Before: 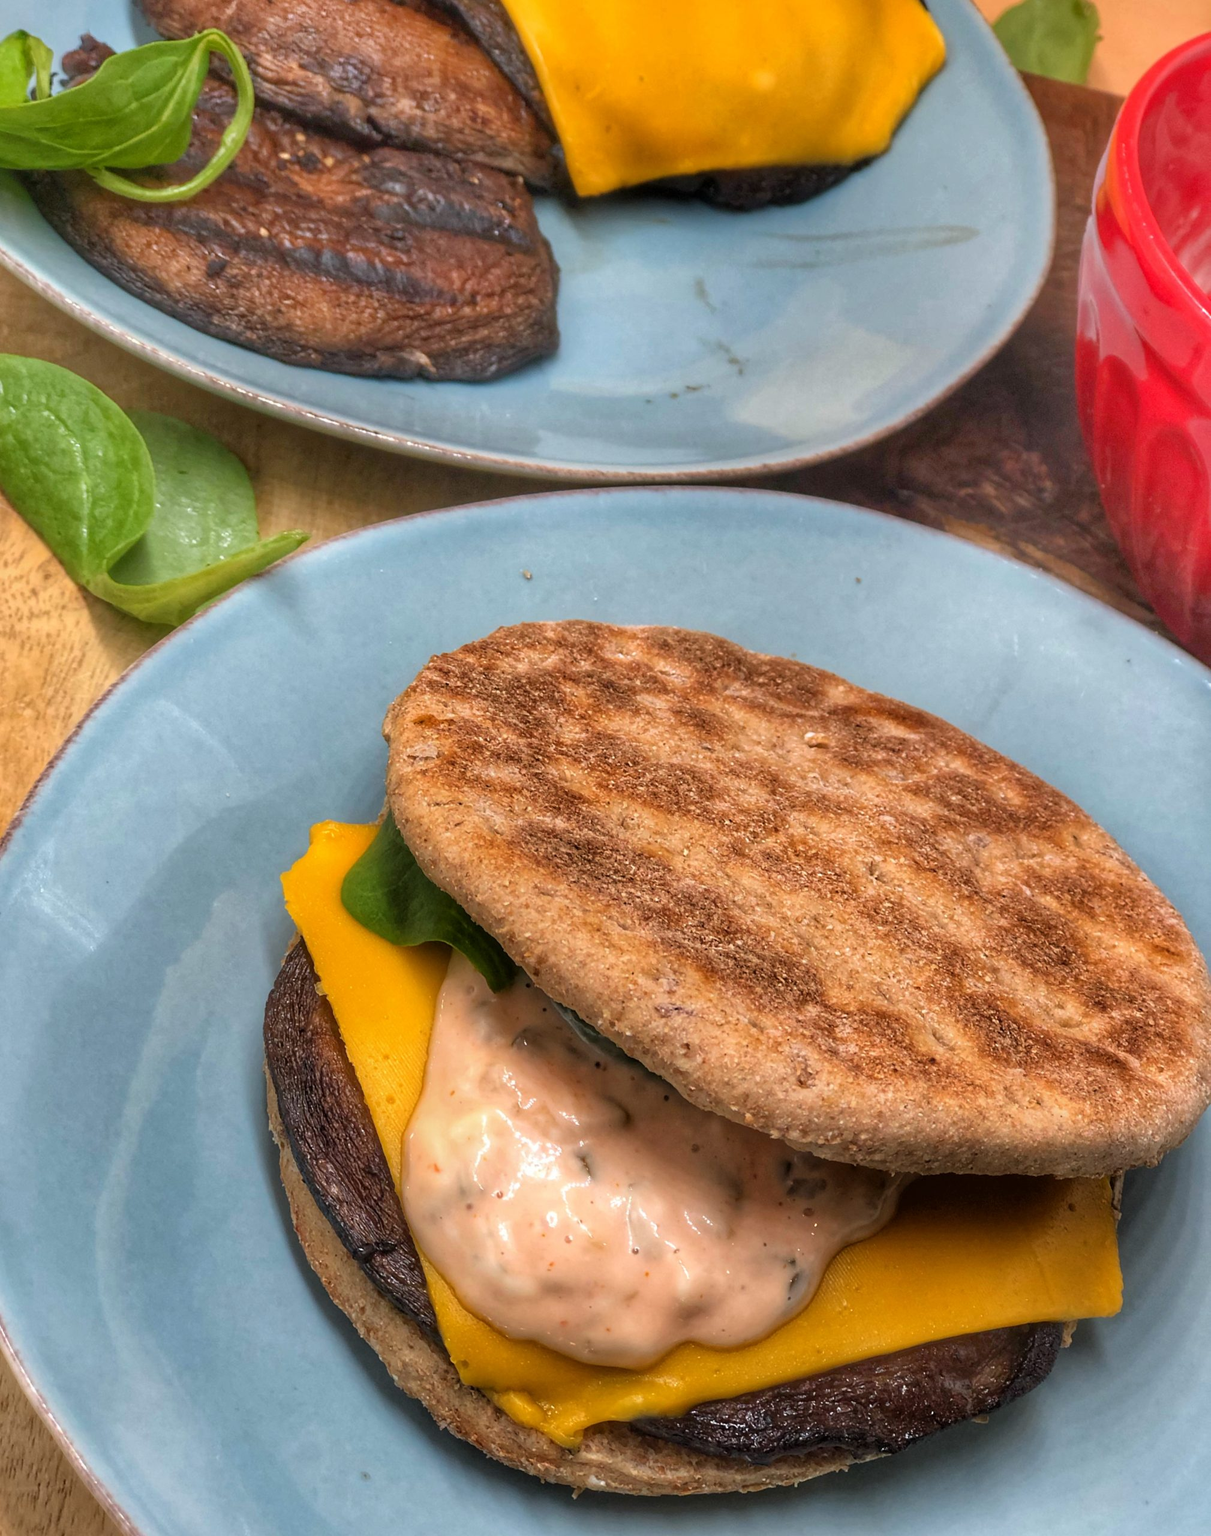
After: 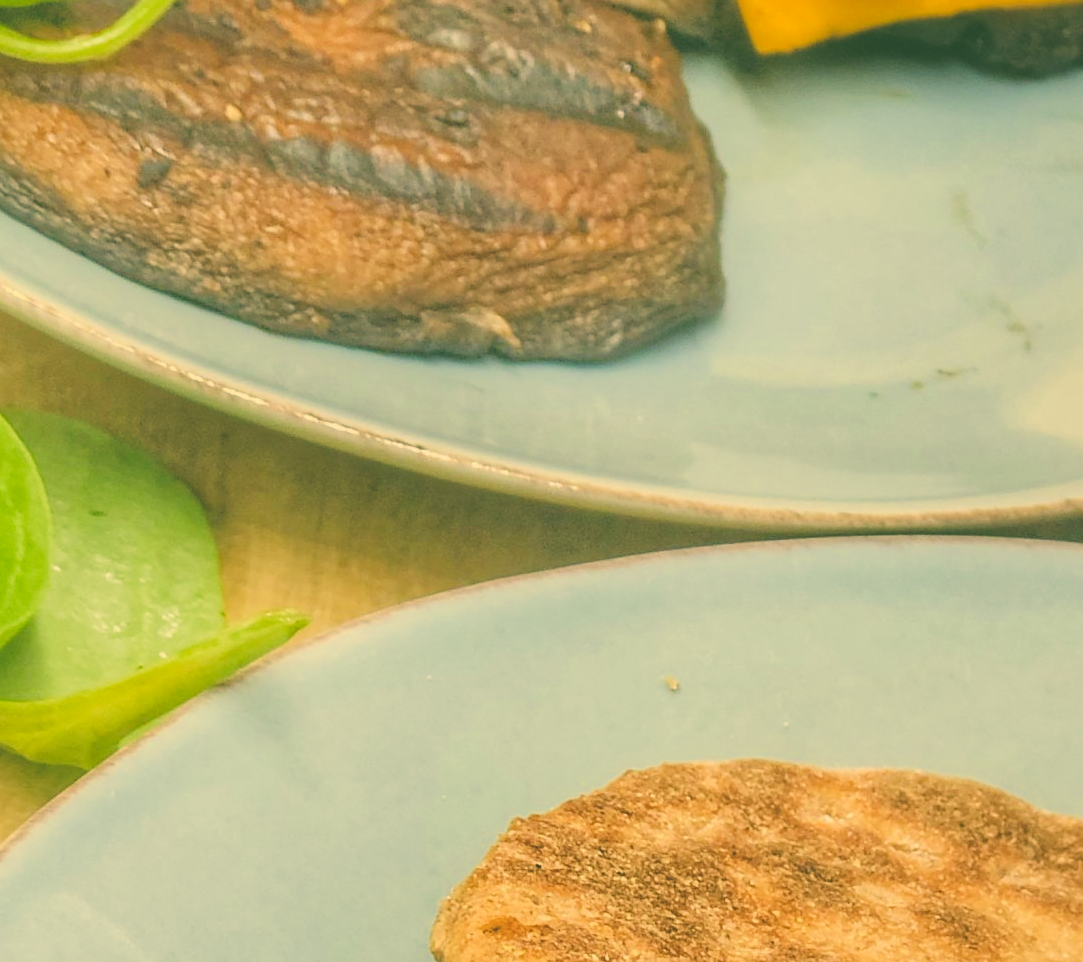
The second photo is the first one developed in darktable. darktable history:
sharpen: radius 1.047
crop: left 10.291%, top 10.736%, right 36.034%, bottom 51.686%
filmic rgb: middle gray luminance 29.93%, black relative exposure -8.99 EV, white relative exposure 6.99 EV, target black luminance 0%, hardness 2.94, latitude 2.73%, contrast 0.961, highlights saturation mix 5.17%, shadows ↔ highlights balance 12.08%
exposure: black level correction -0.023, exposure 1.397 EV, compensate highlight preservation false
local contrast: detail 110%
color correction: highlights a* 5.71, highlights b* 33.59, shadows a* -25.15, shadows b* 3.75
